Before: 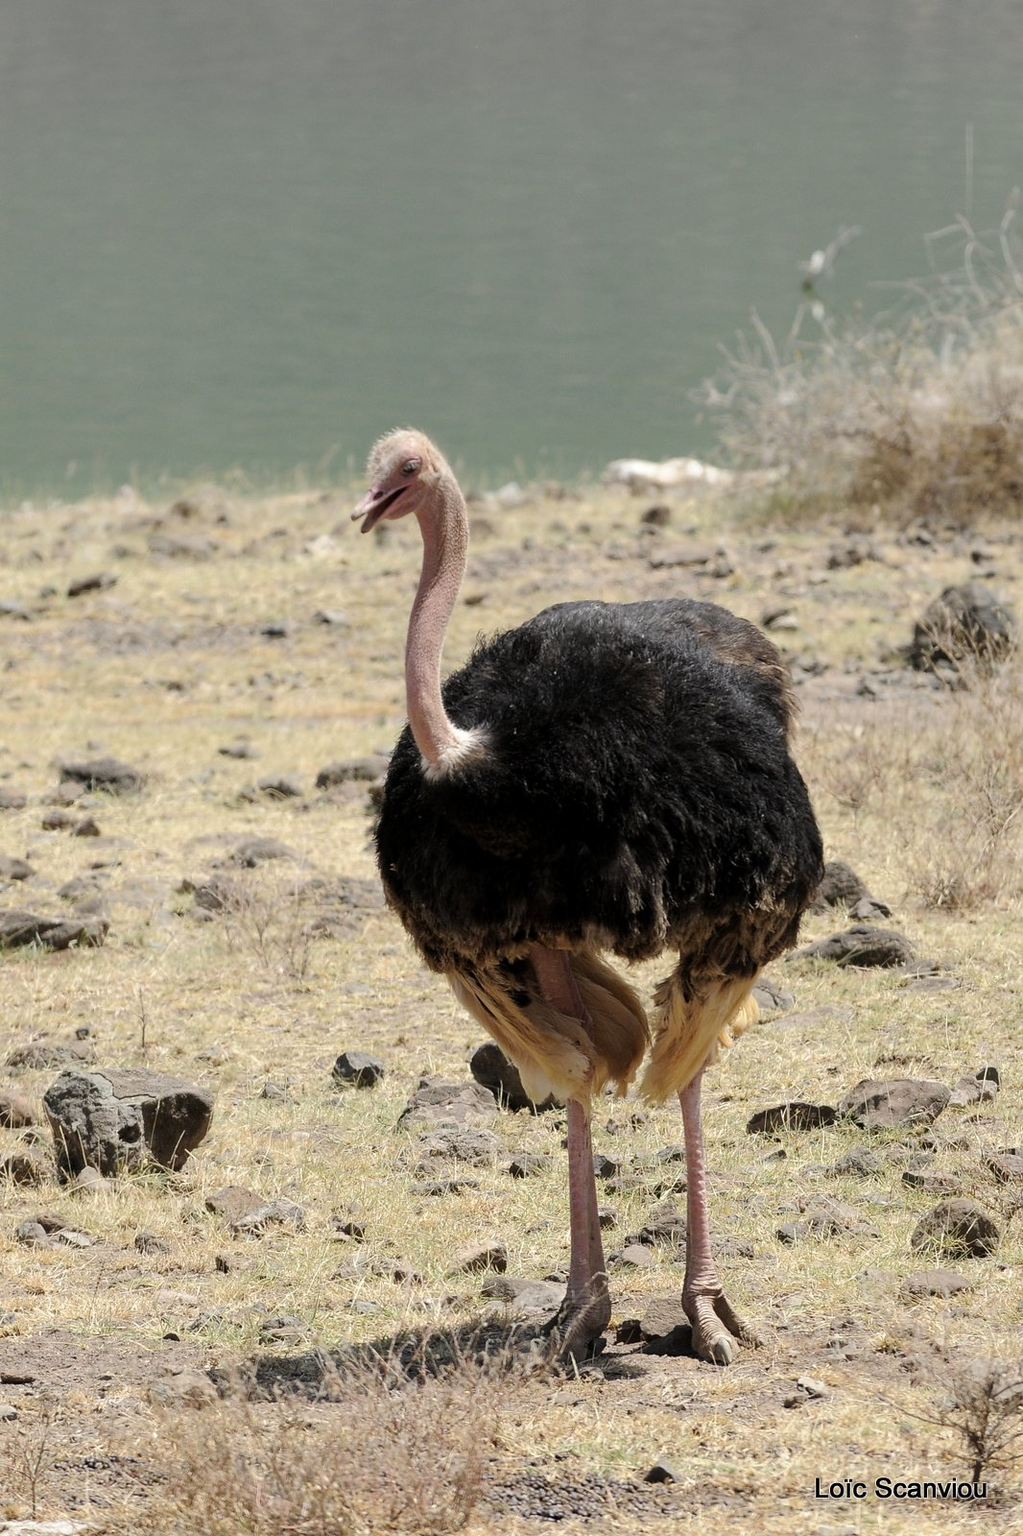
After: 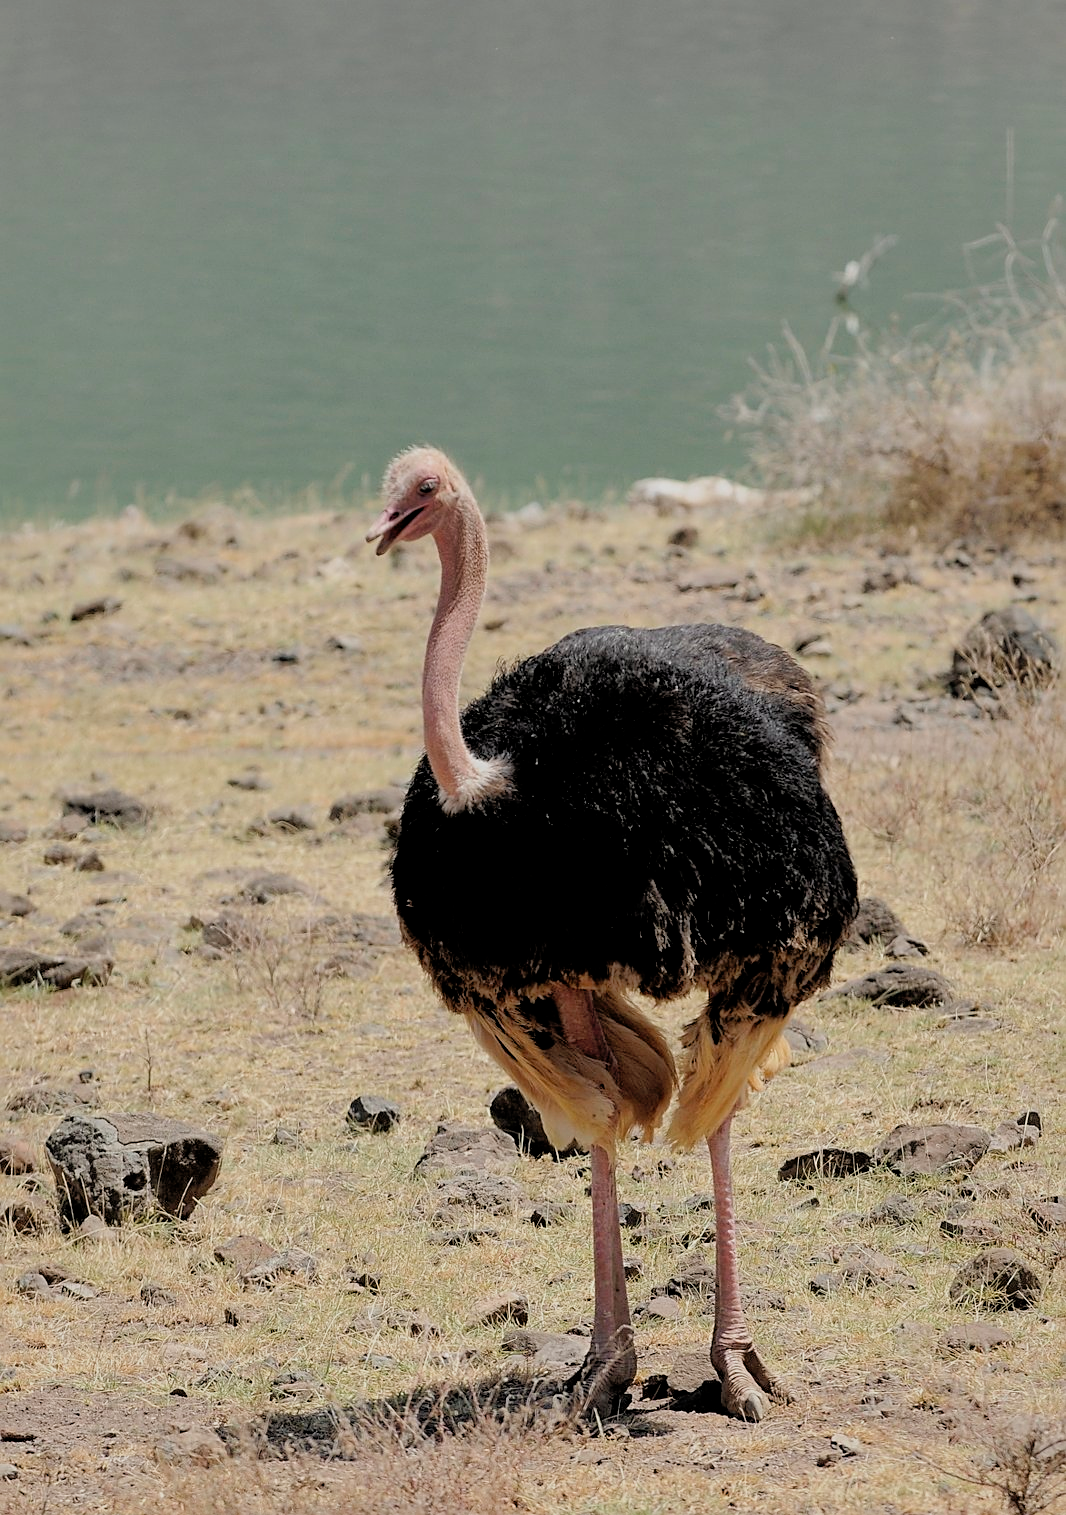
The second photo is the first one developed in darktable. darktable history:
sharpen: amount 0.495
exposure: black level correction 0, compensate highlight preservation false
crop and rotate: top 0.006%, bottom 5.253%
filmic rgb: black relative exposure -7.77 EV, white relative exposure 4.37 EV, threshold 5.94 EV, target black luminance 0%, hardness 3.76, latitude 50.56%, contrast 1.067, highlights saturation mix 8.91%, shadows ↔ highlights balance -0.263%, enable highlight reconstruction true
shadows and highlights: on, module defaults
